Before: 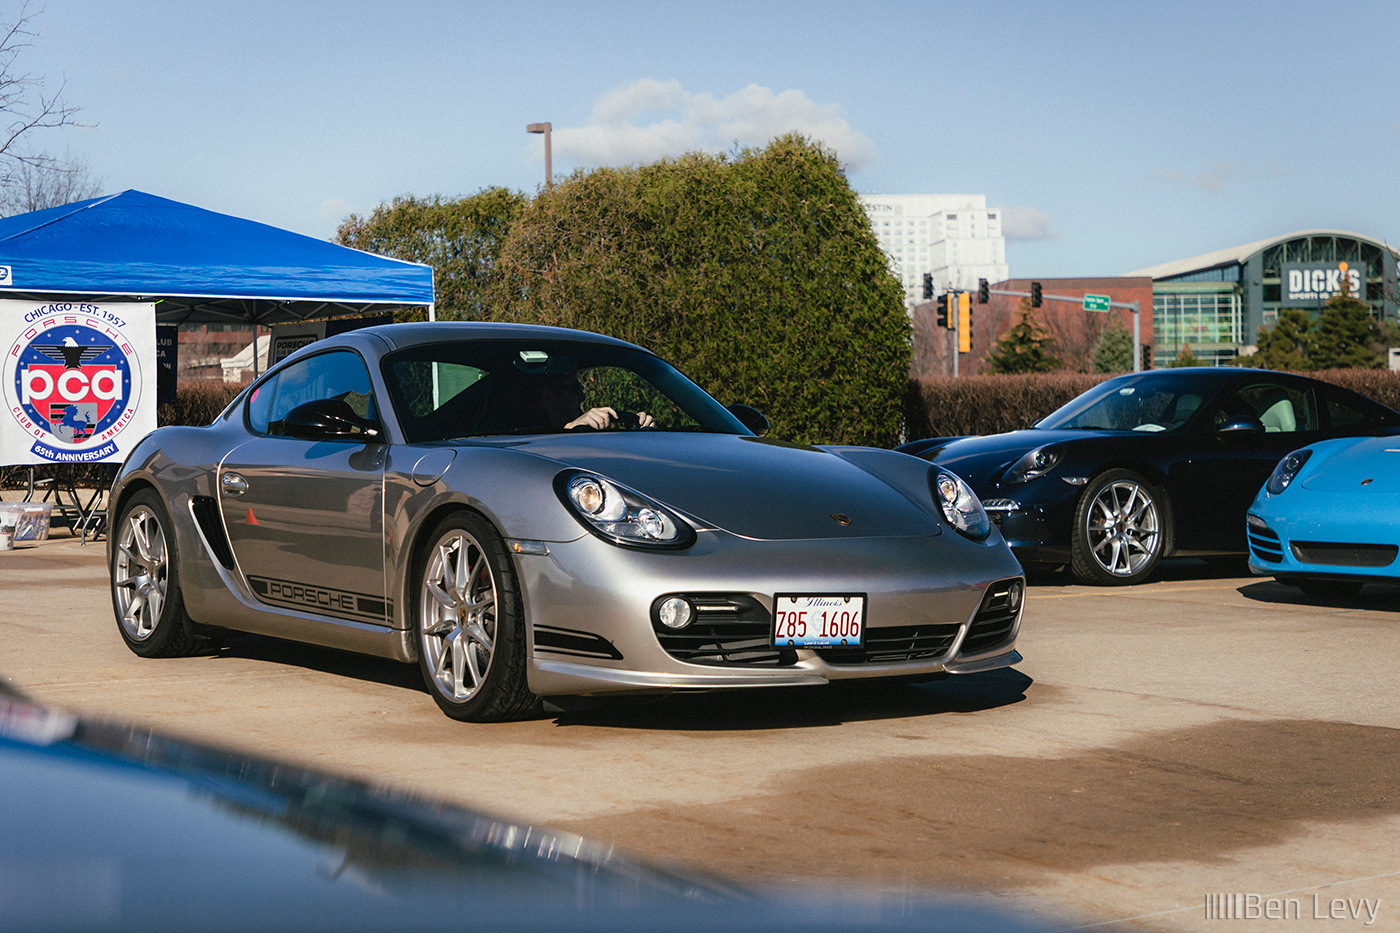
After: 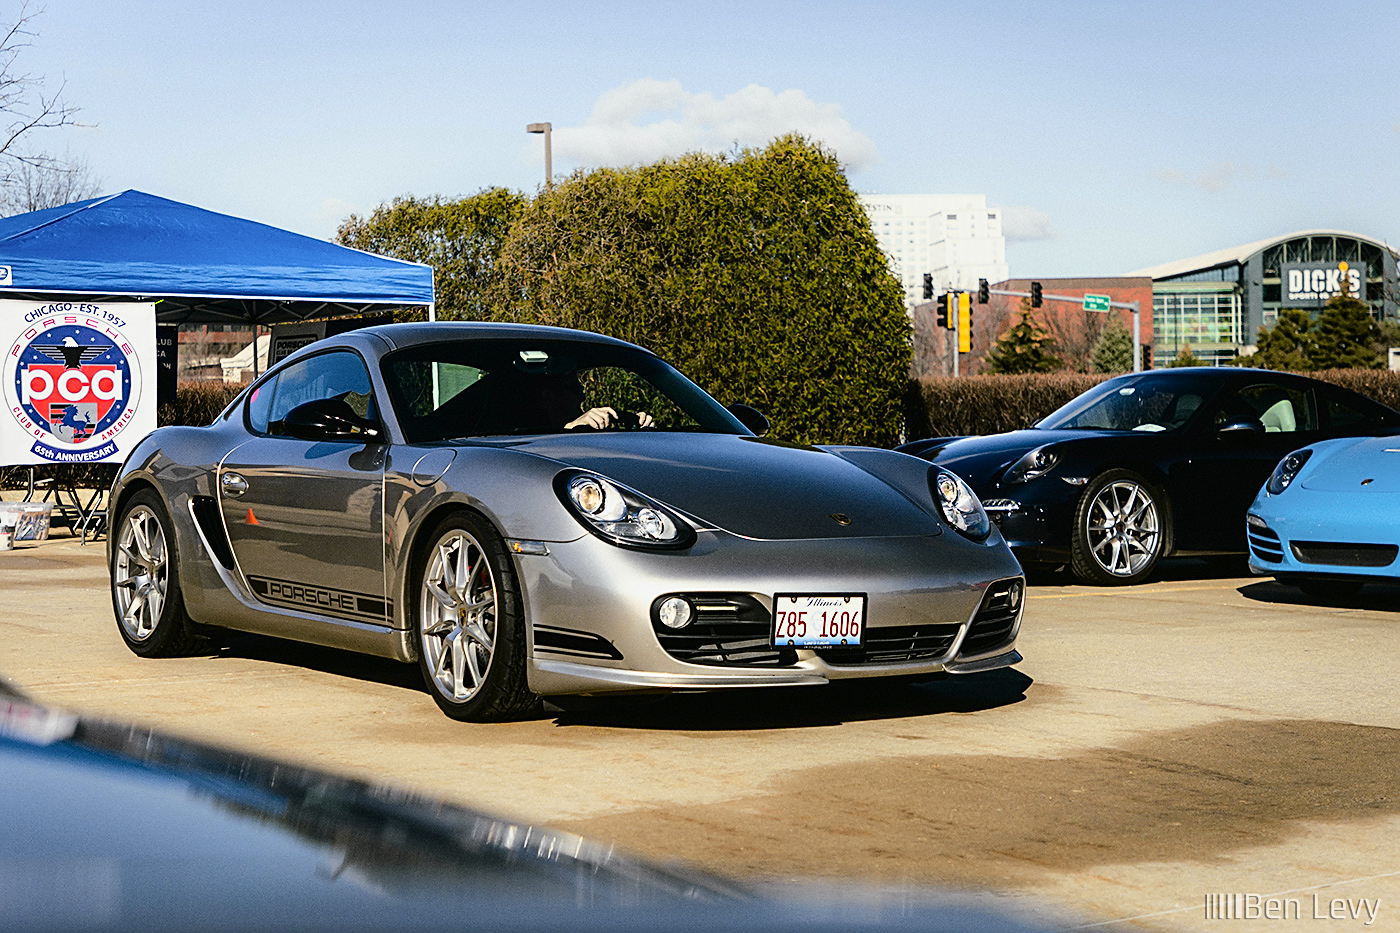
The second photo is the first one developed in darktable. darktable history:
tone curve: curves: ch0 [(0, 0) (0.136, 0.071) (0.346, 0.366) (0.489, 0.573) (0.66, 0.748) (0.858, 0.926) (1, 0.977)]; ch1 [(0, 0) (0.353, 0.344) (0.45, 0.46) (0.498, 0.498) (0.521, 0.512) (0.563, 0.559) (0.592, 0.605) (0.641, 0.673) (1, 1)]; ch2 [(0, 0) (0.333, 0.346) (0.375, 0.375) (0.424, 0.43) (0.476, 0.492) (0.502, 0.502) (0.524, 0.531) (0.579, 0.61) (0.612, 0.644) (0.641, 0.722) (1, 1)], color space Lab, independent channels, preserve colors none
sharpen: on, module defaults
